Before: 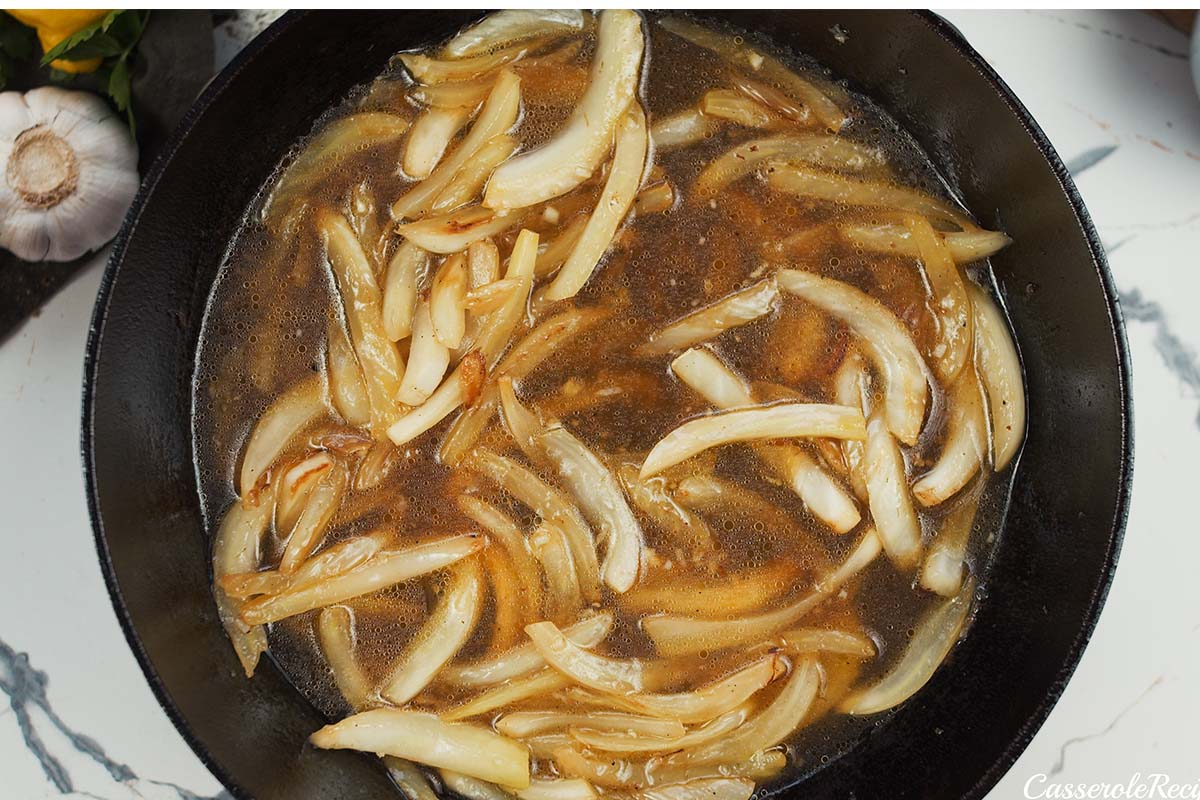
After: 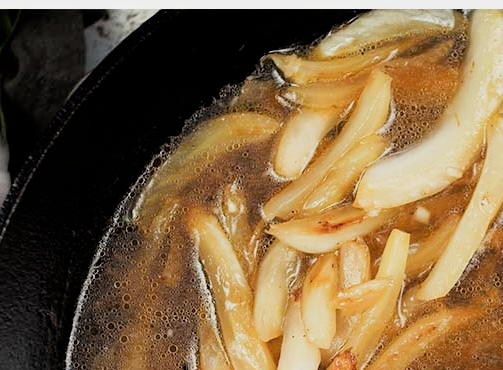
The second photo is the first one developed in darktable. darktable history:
filmic rgb: black relative exposure -4.88 EV, hardness 2.82
crop and rotate: left 10.817%, top 0.062%, right 47.194%, bottom 53.626%
exposure: exposure 0.6 EV, compensate highlight preservation false
